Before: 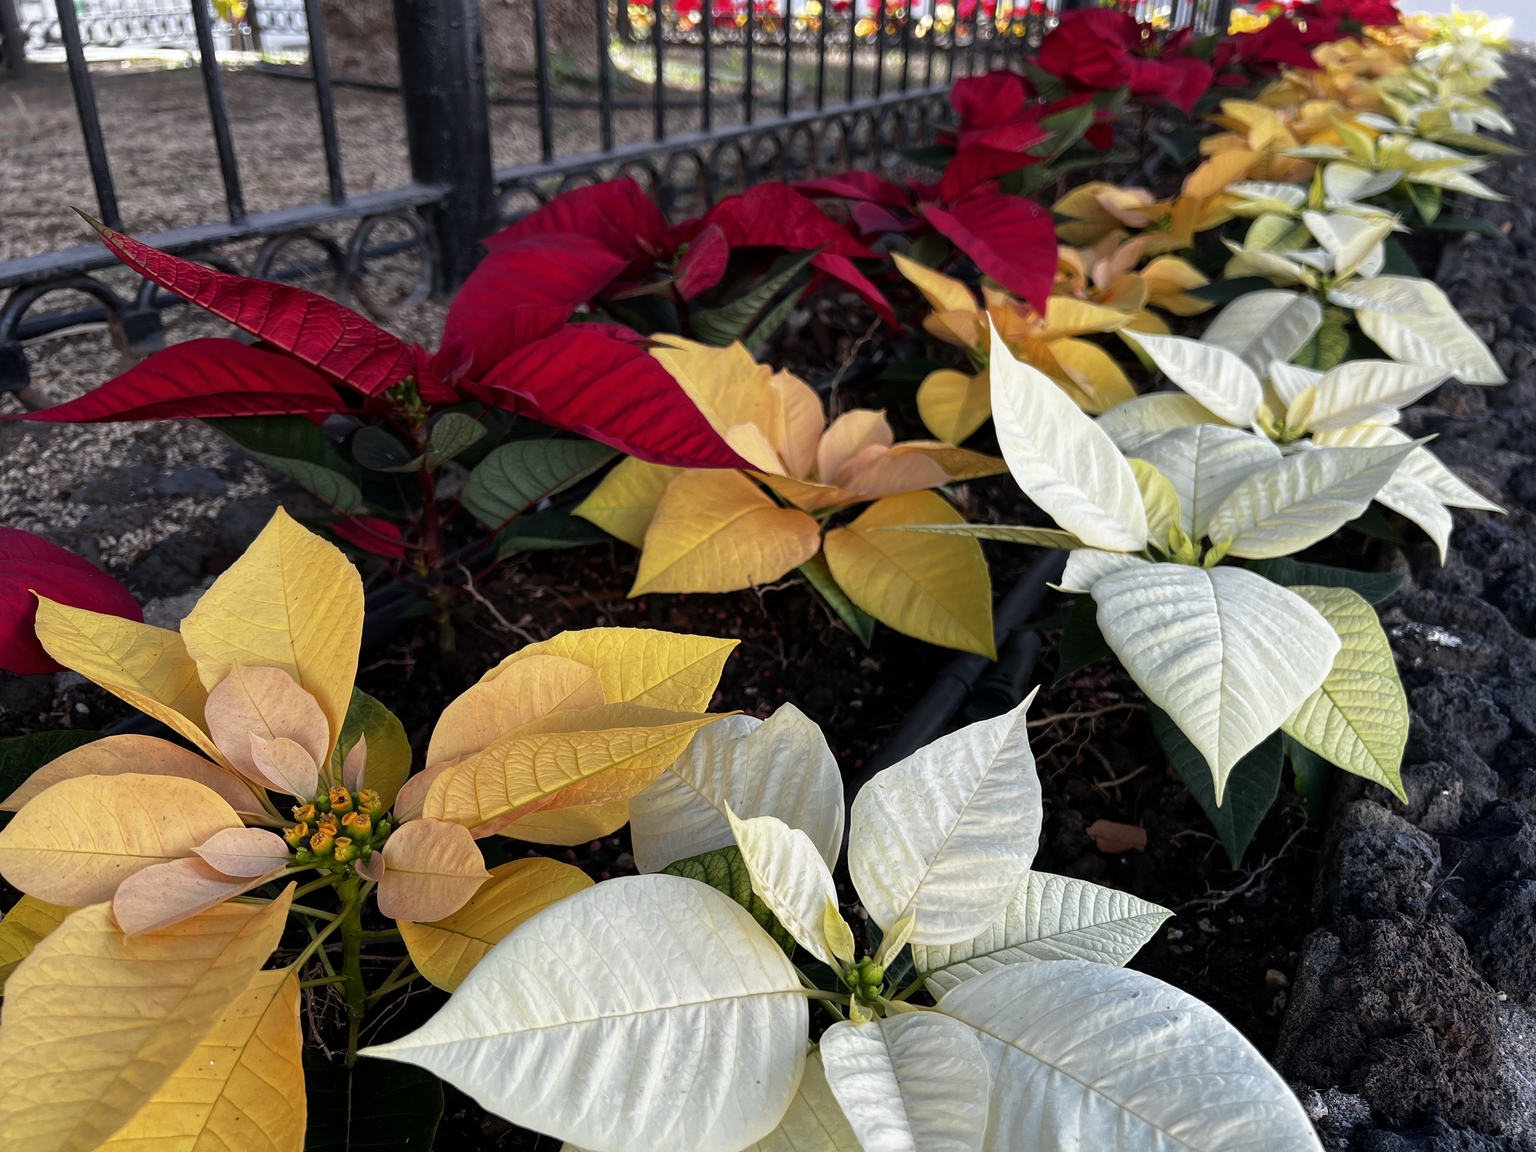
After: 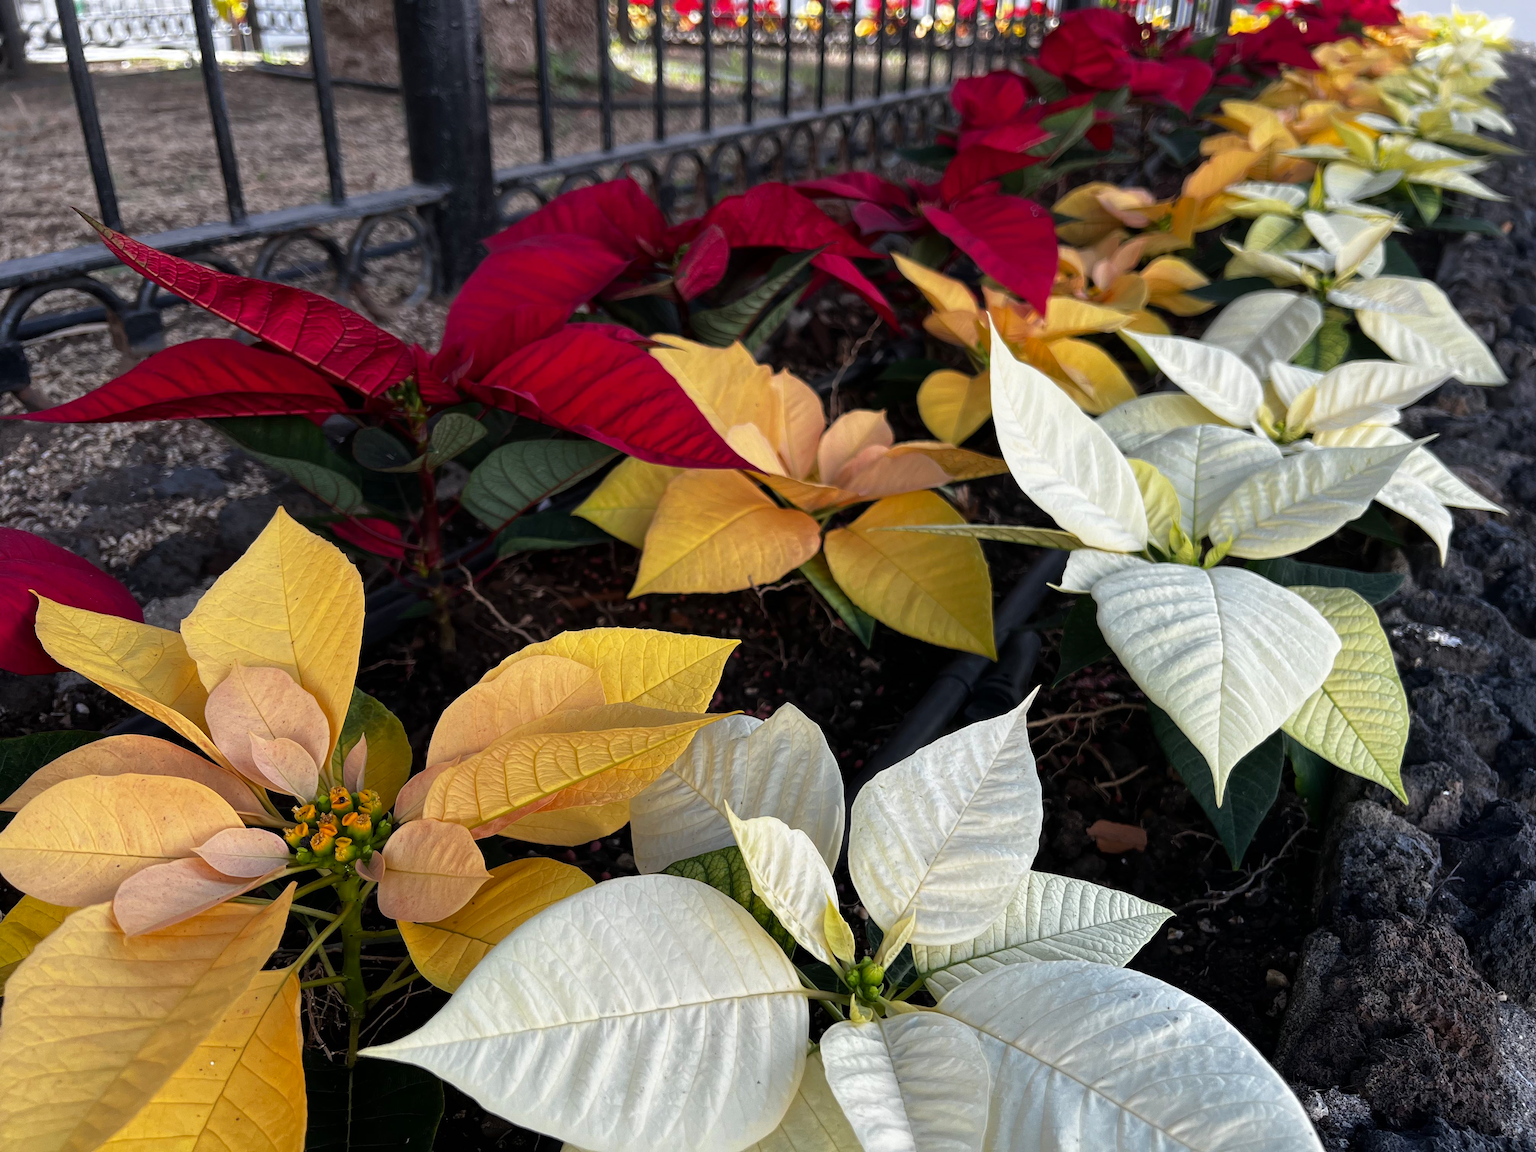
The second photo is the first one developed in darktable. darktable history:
tone equalizer: on, module defaults
contrast brightness saturation: saturation -0.05
